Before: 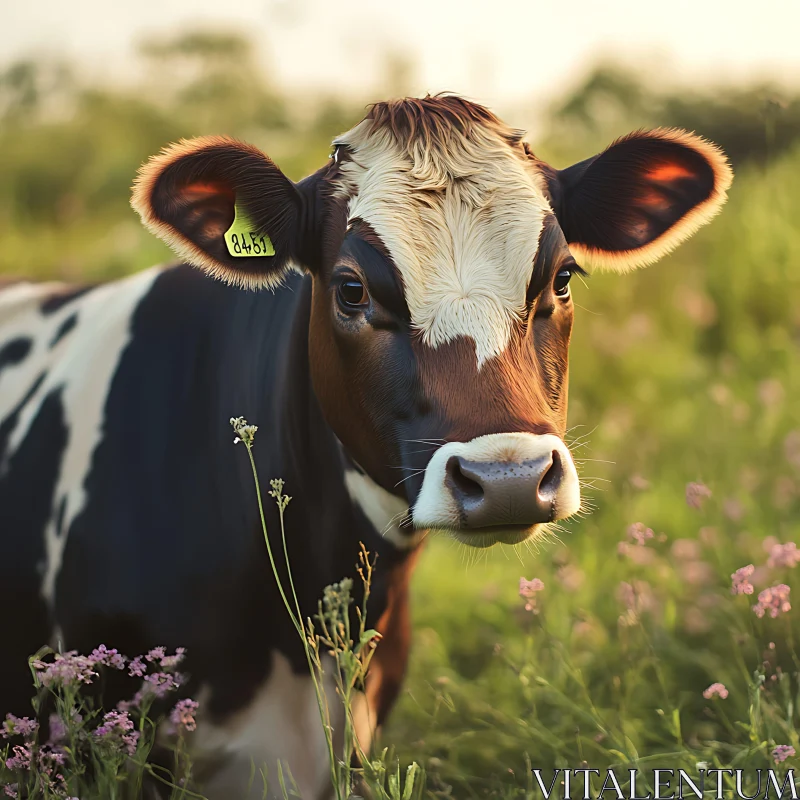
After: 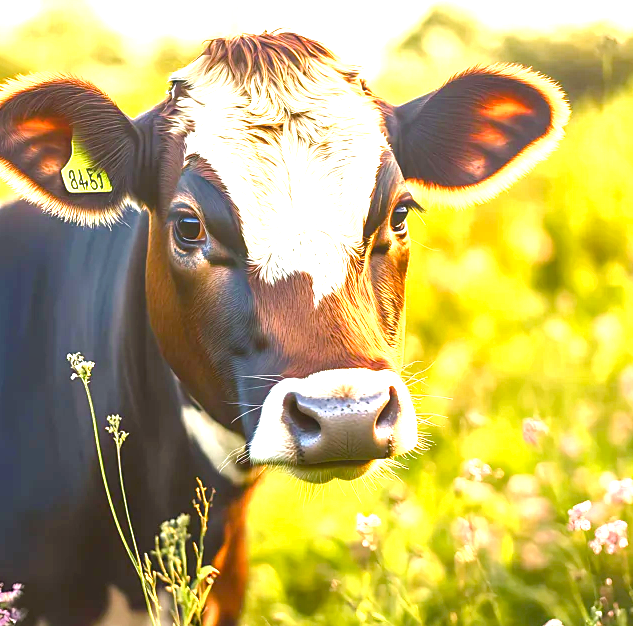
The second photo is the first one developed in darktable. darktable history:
exposure: exposure 0.919 EV, compensate highlight preservation false
color calibration: illuminant same as pipeline (D50), adaptation XYZ, x 0.346, y 0.358, temperature 5006.26 K
crop and rotate: left 20.46%, top 8.029%, right 0.384%, bottom 13.611%
local contrast: on, module defaults
color balance rgb: highlights gain › chroma 0.955%, highlights gain › hue 27.19°, linear chroma grading › global chroma 8.167%, perceptual saturation grading › global saturation 20%, perceptual saturation grading › highlights -24.764%, perceptual saturation grading › shadows 49.932%, perceptual brilliance grading › global brilliance 25.052%
